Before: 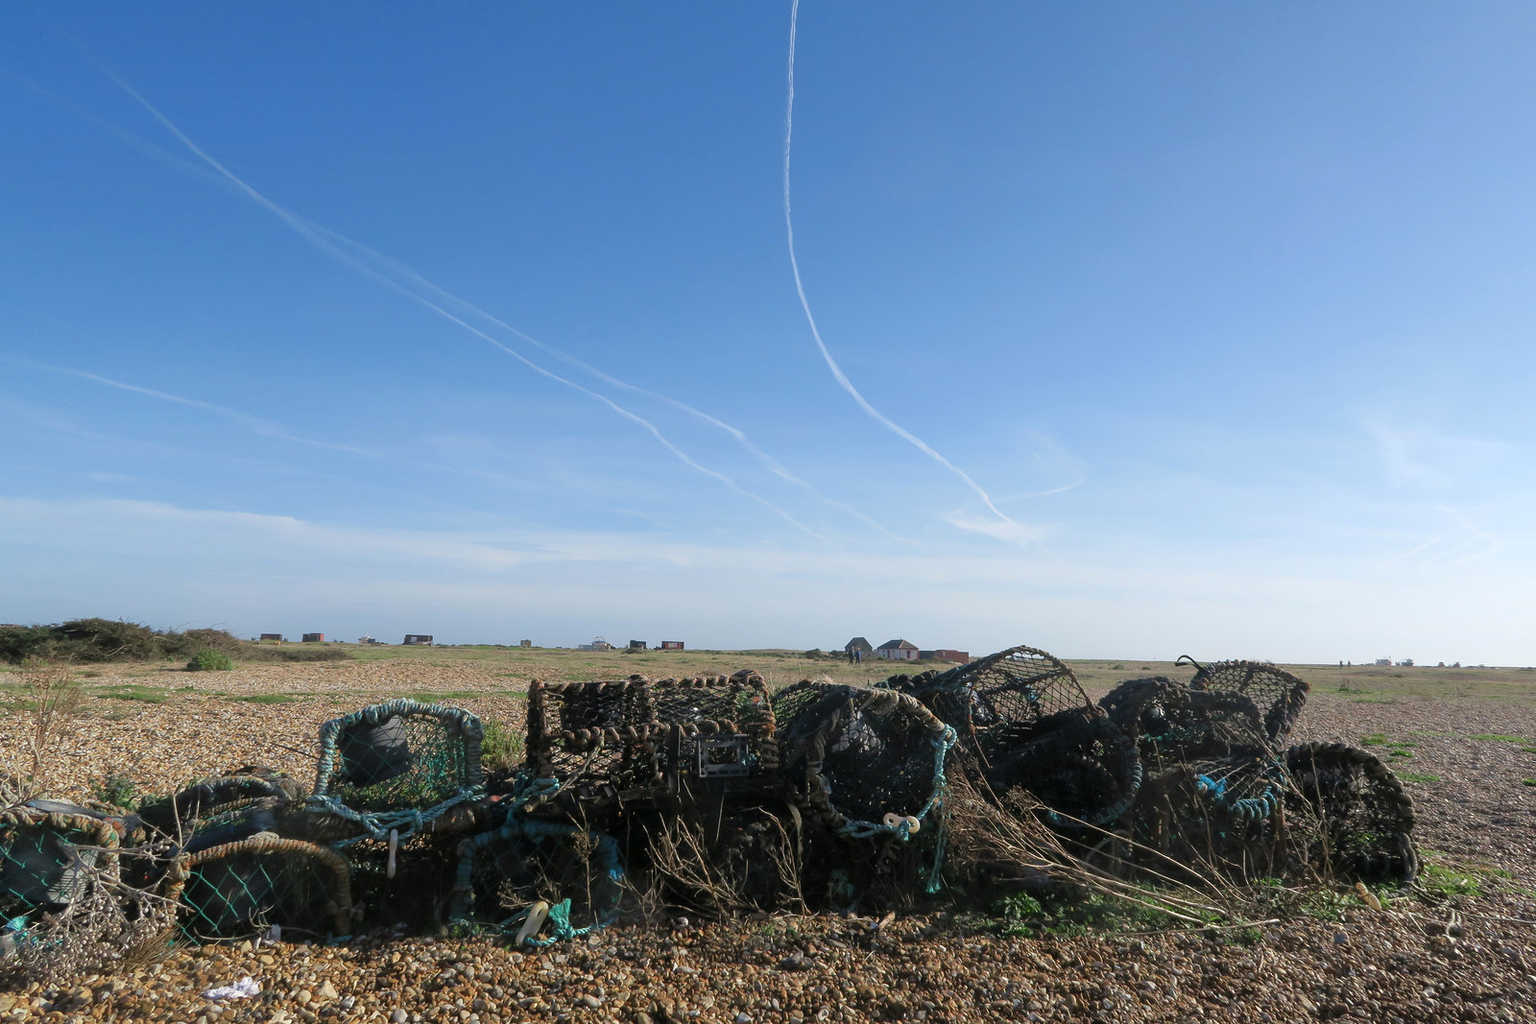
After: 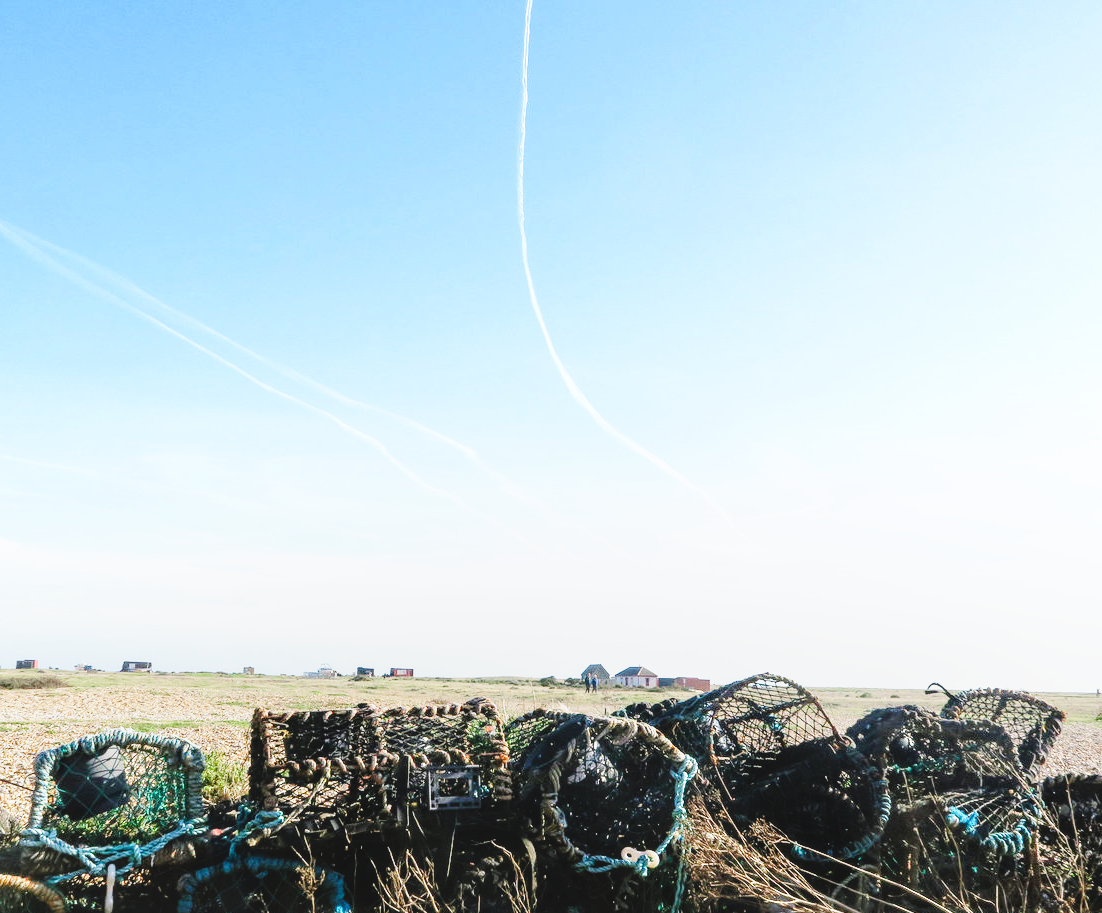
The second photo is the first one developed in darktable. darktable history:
exposure: black level correction 0, exposure 0.701 EV, compensate highlight preservation false
local contrast: detail 114%
base curve: curves: ch0 [(0, 0) (0, 0) (0.002, 0.001) (0.008, 0.003) (0.019, 0.011) (0.037, 0.037) (0.064, 0.11) (0.102, 0.232) (0.152, 0.379) (0.216, 0.524) (0.296, 0.665) (0.394, 0.789) (0.512, 0.881) (0.651, 0.945) (0.813, 0.986) (1, 1)], preserve colors none
tone equalizer: edges refinement/feathering 500, mask exposure compensation -1.57 EV, preserve details no
crop: left 18.705%, right 12.364%, bottom 14.403%
